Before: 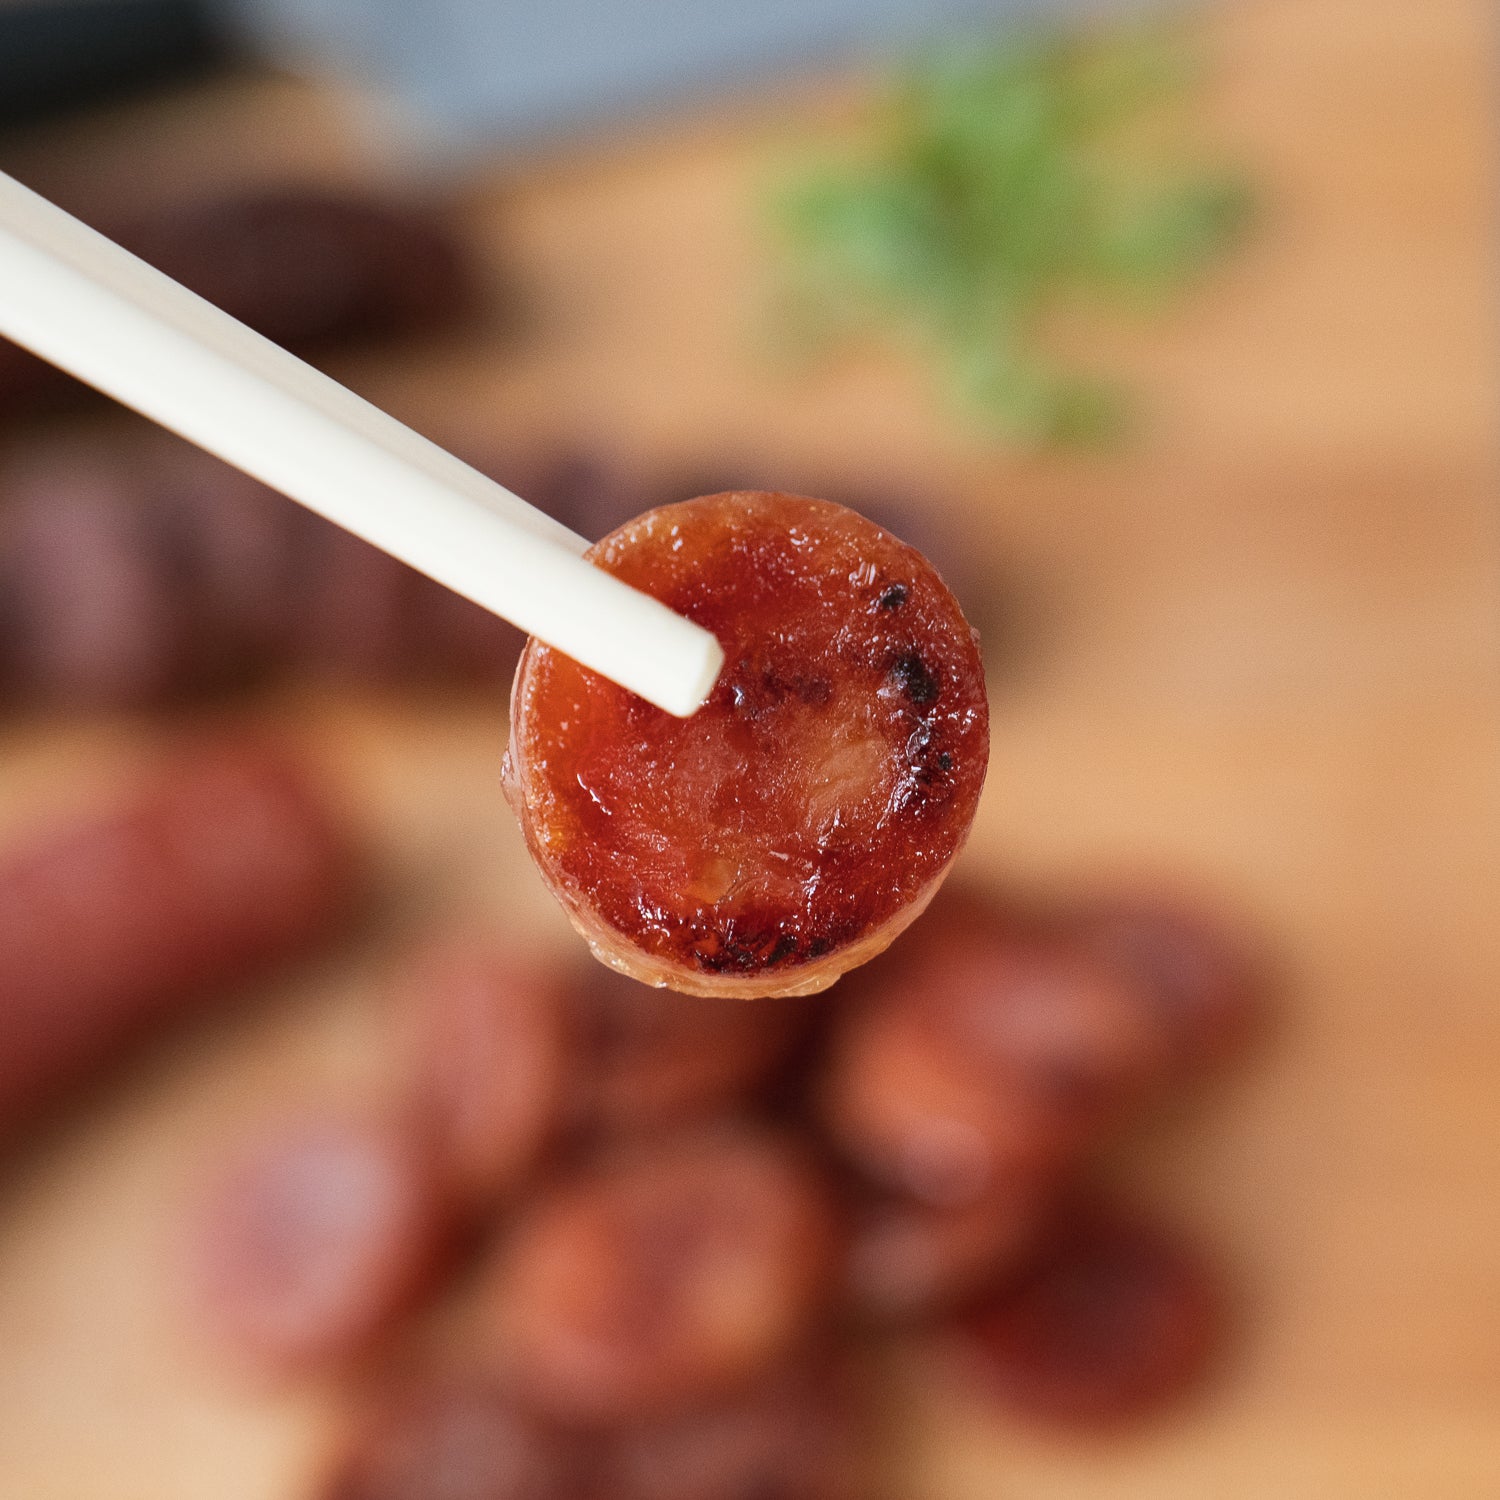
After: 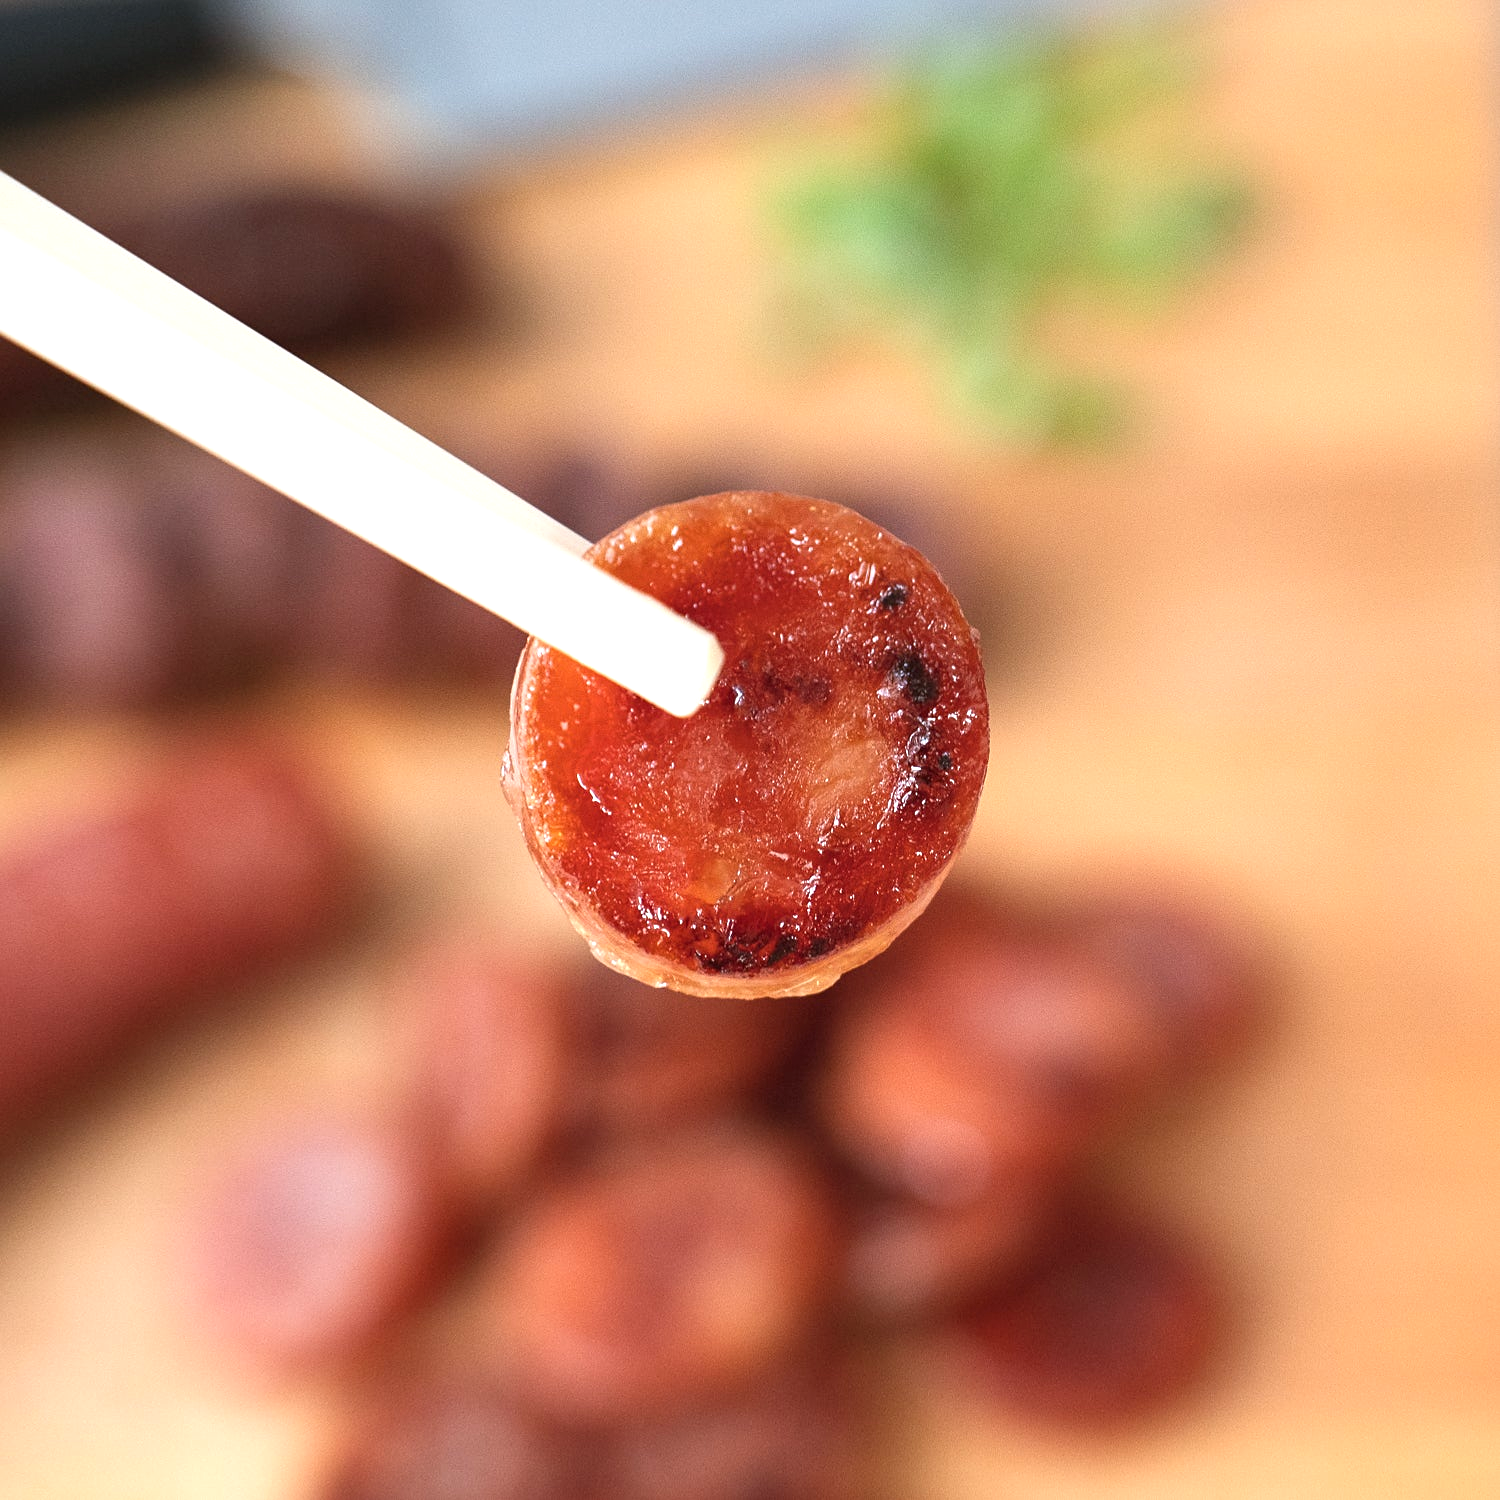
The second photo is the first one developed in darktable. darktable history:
sharpen: amount 0.213
exposure: black level correction 0, exposure 0.696 EV, compensate highlight preservation false
